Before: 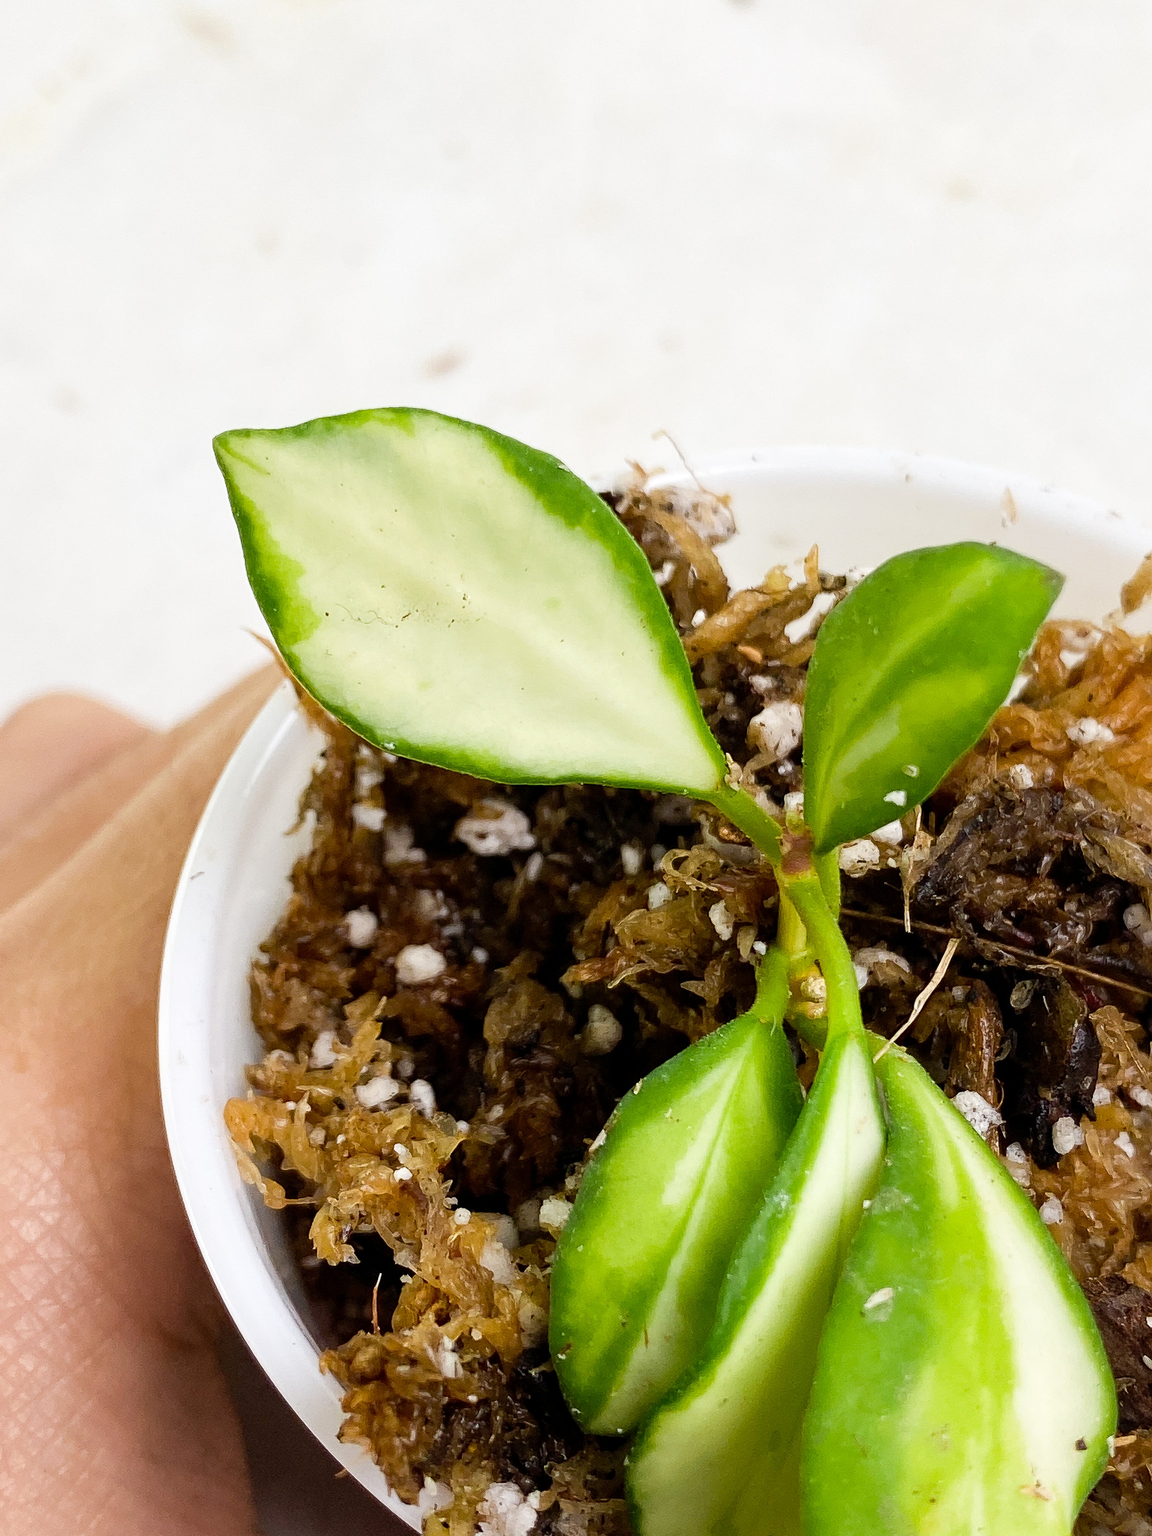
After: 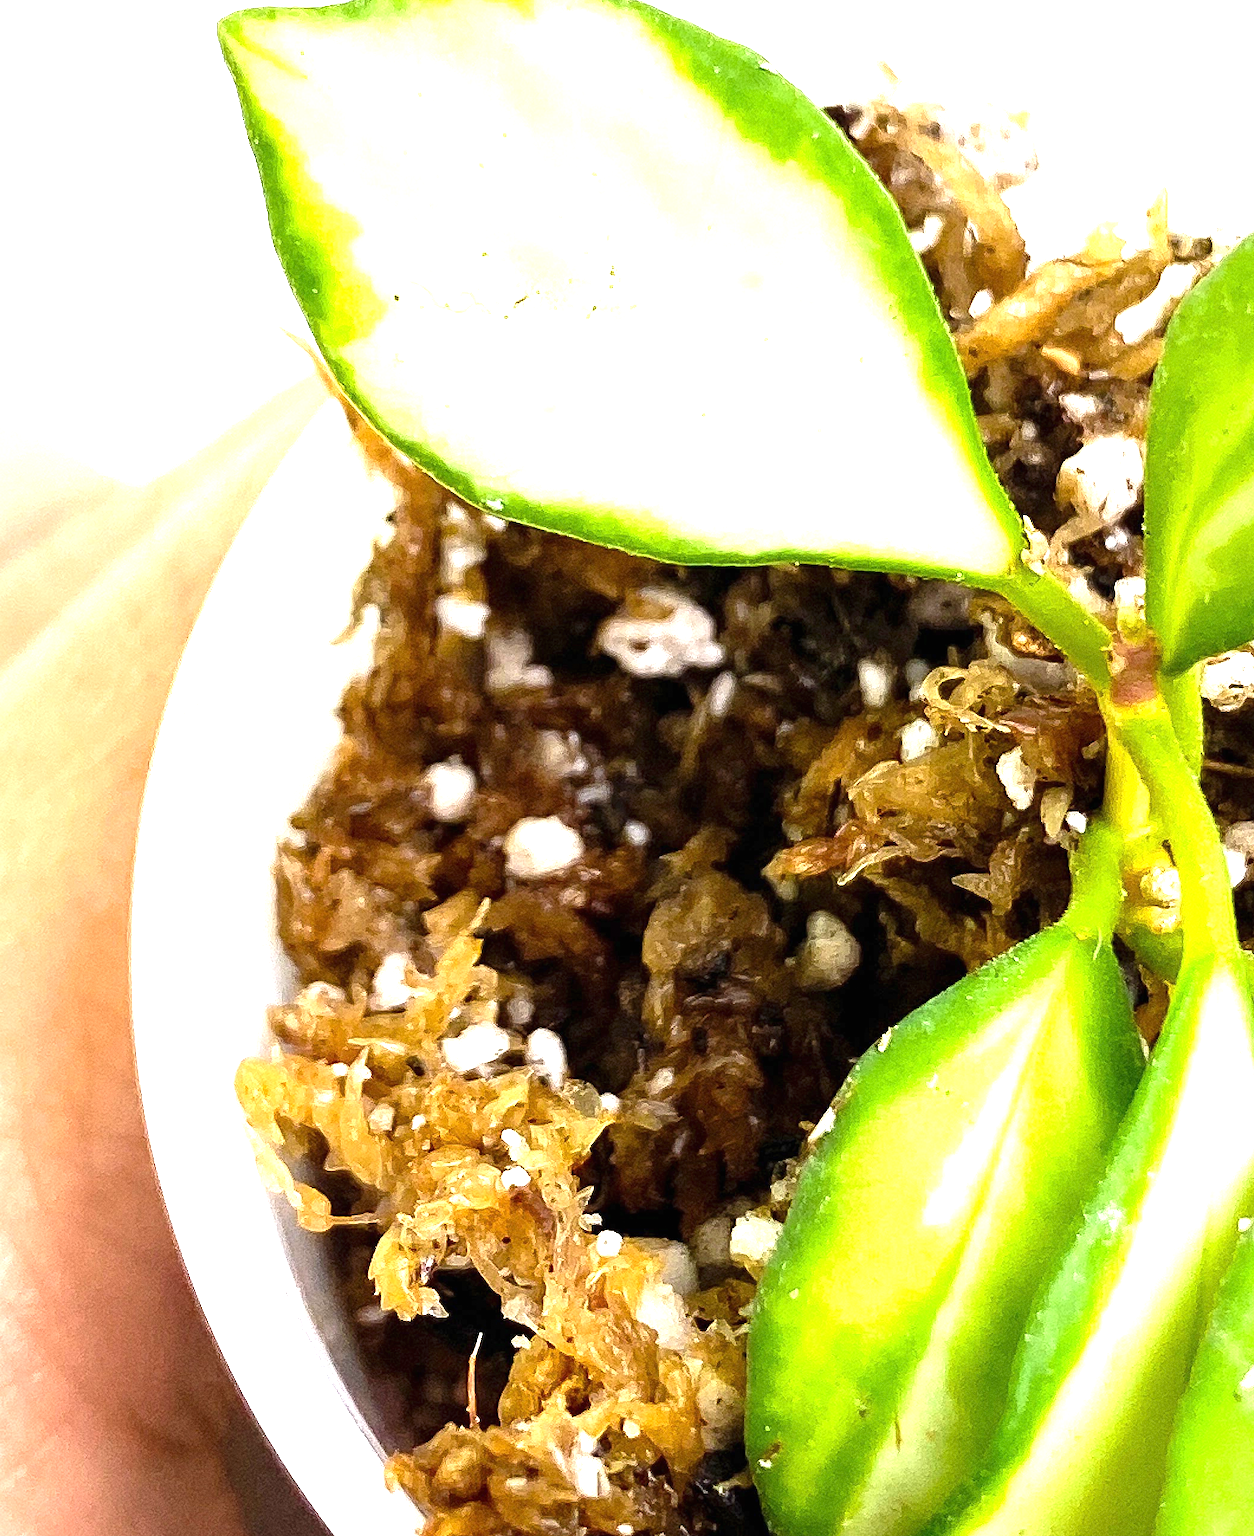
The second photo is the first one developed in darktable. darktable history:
crop: left 6.488%, top 27.668%, right 24.183%, bottom 8.656%
exposure: black level correction 0, exposure 1.45 EV, compensate exposure bias true, compensate highlight preservation false
grain: coarseness 0.09 ISO
